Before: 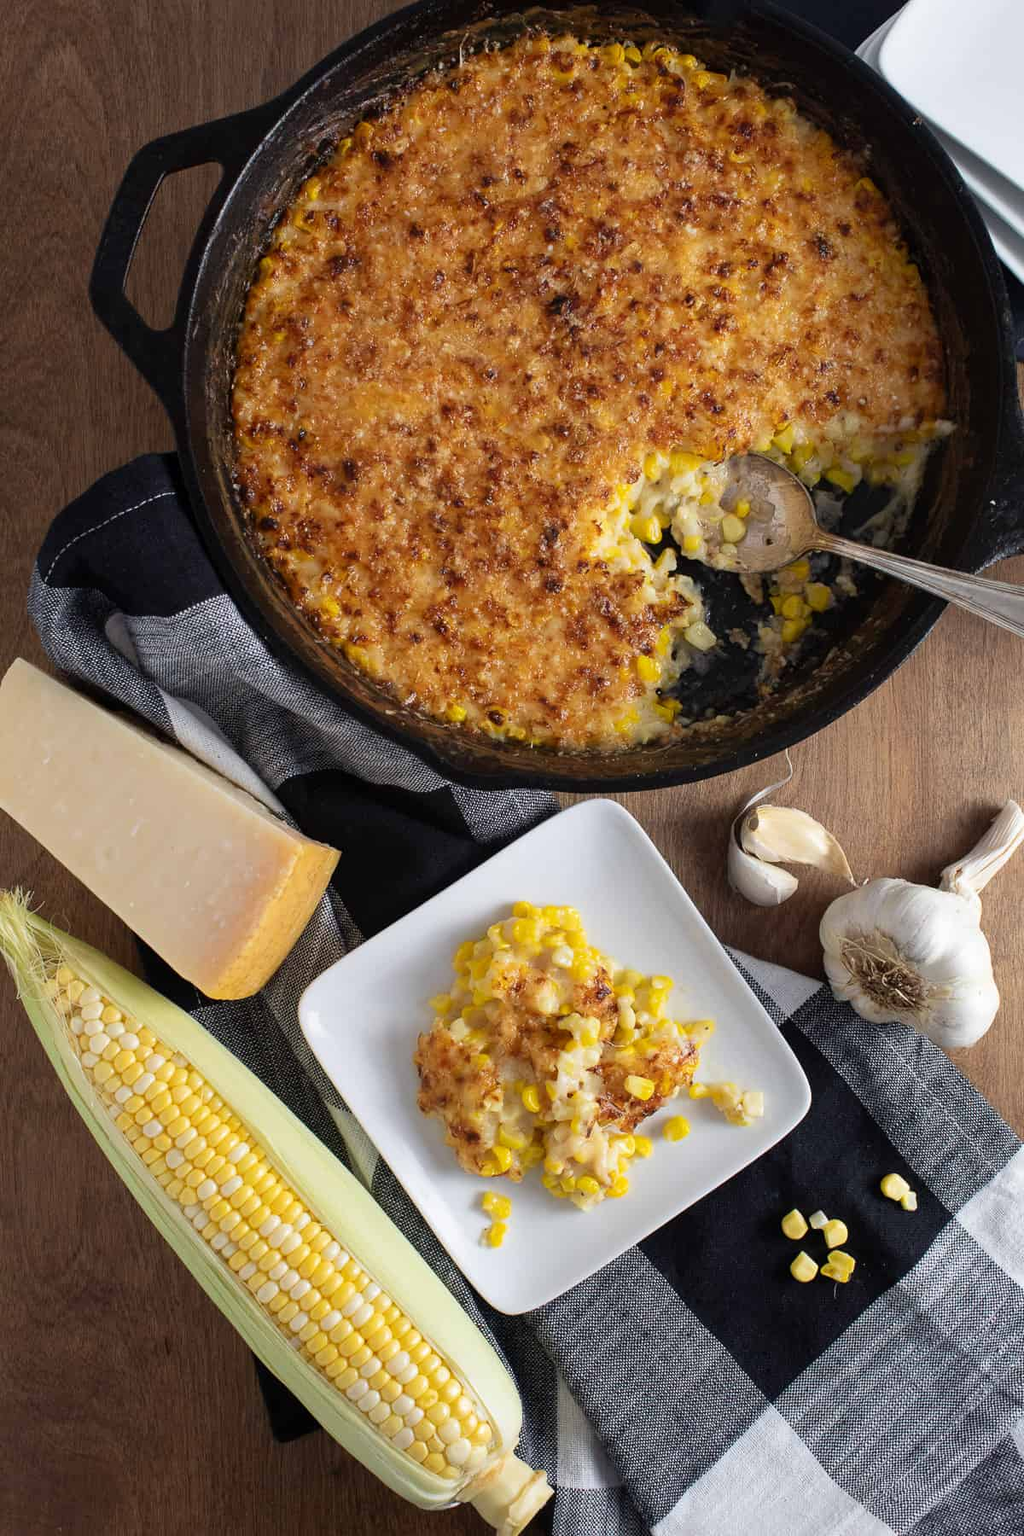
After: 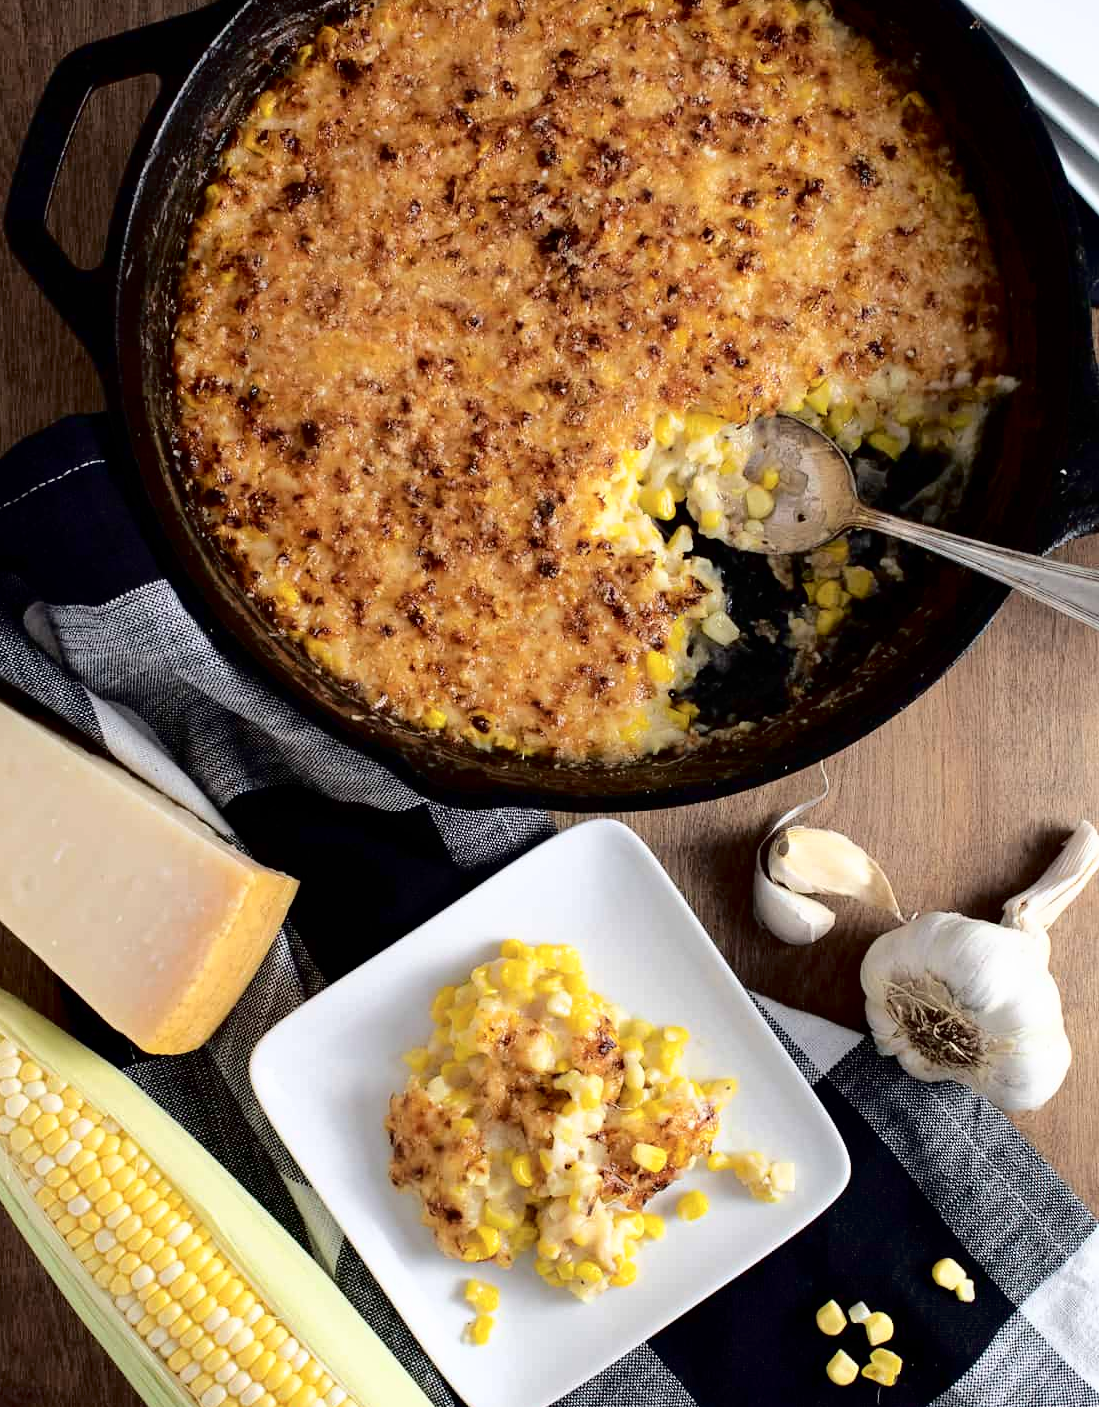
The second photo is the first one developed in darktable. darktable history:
shadows and highlights: radius 330.49, shadows 53.92, highlights -98.24, compress 94.22%, soften with gaussian
tone curve: curves: ch0 [(0, 0) (0.003, 0) (0.011, 0.001) (0.025, 0.001) (0.044, 0.002) (0.069, 0.007) (0.1, 0.015) (0.136, 0.027) (0.177, 0.066) (0.224, 0.122) (0.277, 0.219) (0.335, 0.327) (0.399, 0.432) (0.468, 0.527) (0.543, 0.615) (0.623, 0.695) (0.709, 0.777) (0.801, 0.874) (0.898, 0.973) (1, 1)], color space Lab, independent channels, preserve colors none
crop: left 8.372%, top 6.527%, bottom 15.26%
